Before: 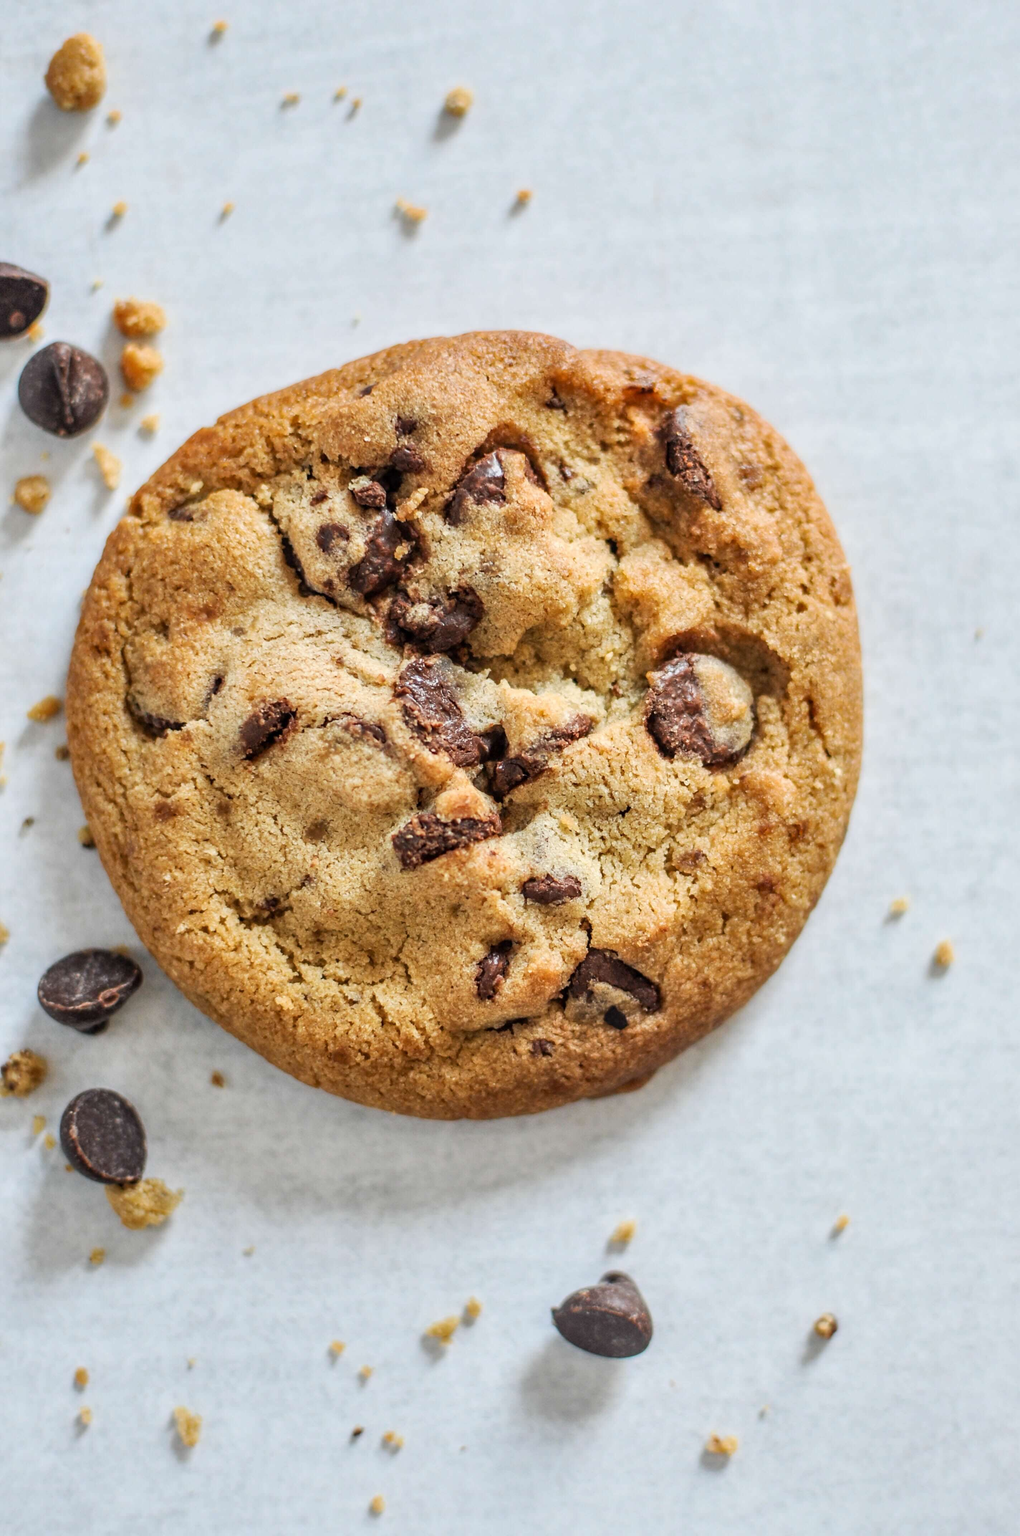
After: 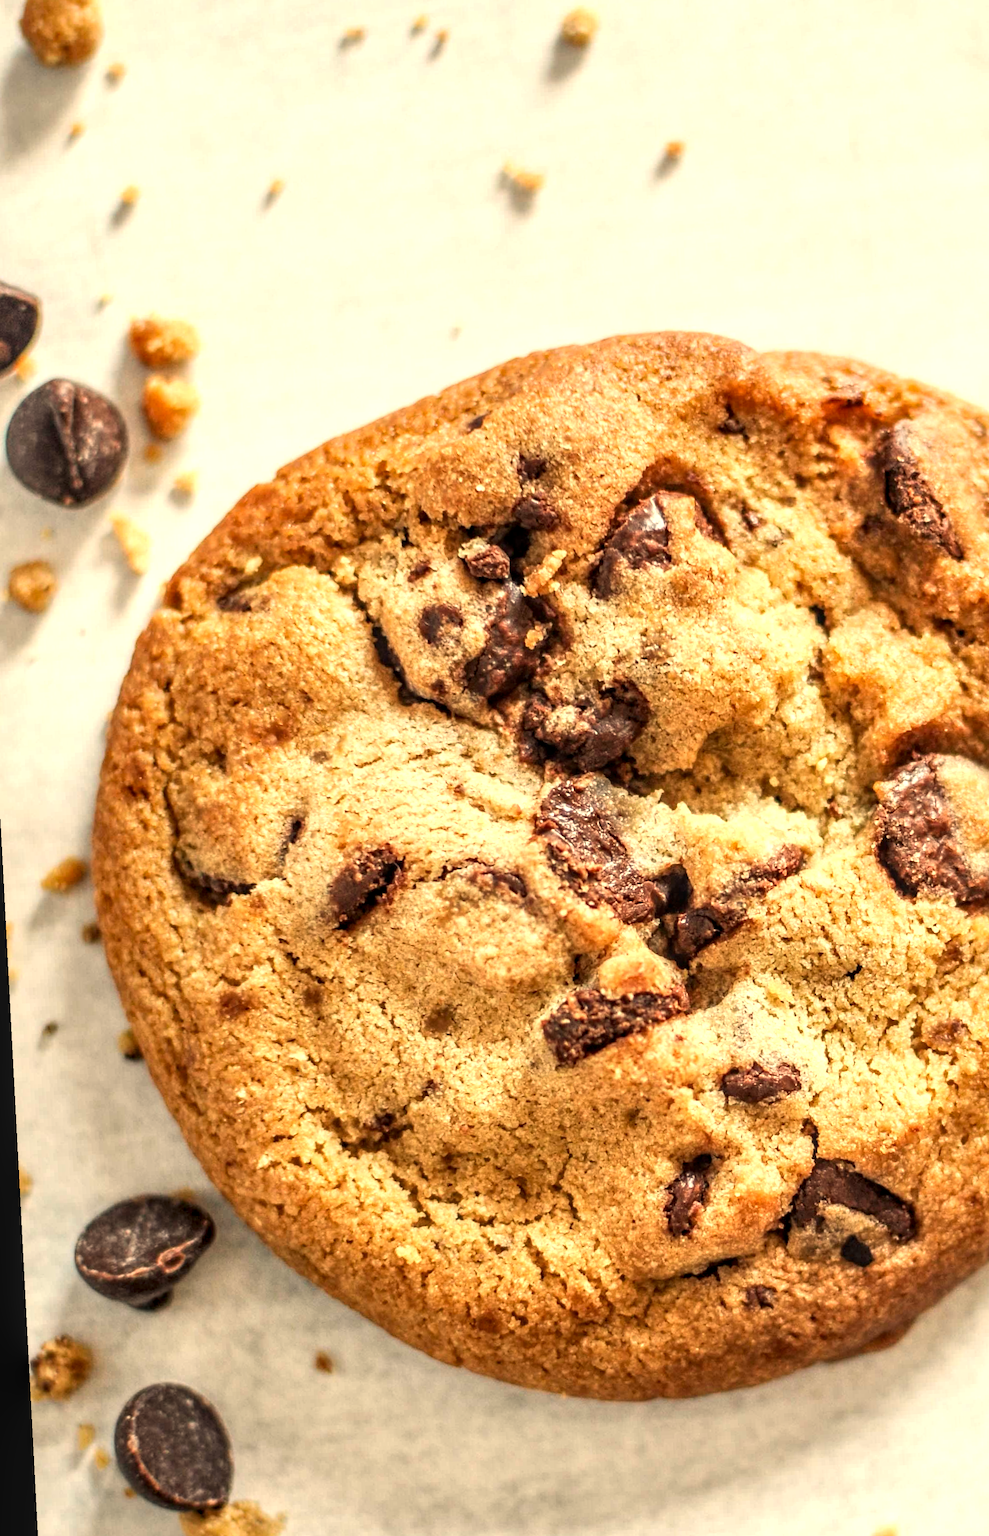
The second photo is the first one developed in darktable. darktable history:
exposure: black level correction 0.001, exposure 0.5 EV, compensate exposure bias true, compensate highlight preservation false
rotate and perspective: rotation -3°, crop left 0.031, crop right 0.968, crop top 0.07, crop bottom 0.93
contrast brightness saturation: contrast 0.03, brightness -0.04
local contrast: on, module defaults
crop: right 28.885%, bottom 16.626%
white balance: red 1.123, blue 0.83
